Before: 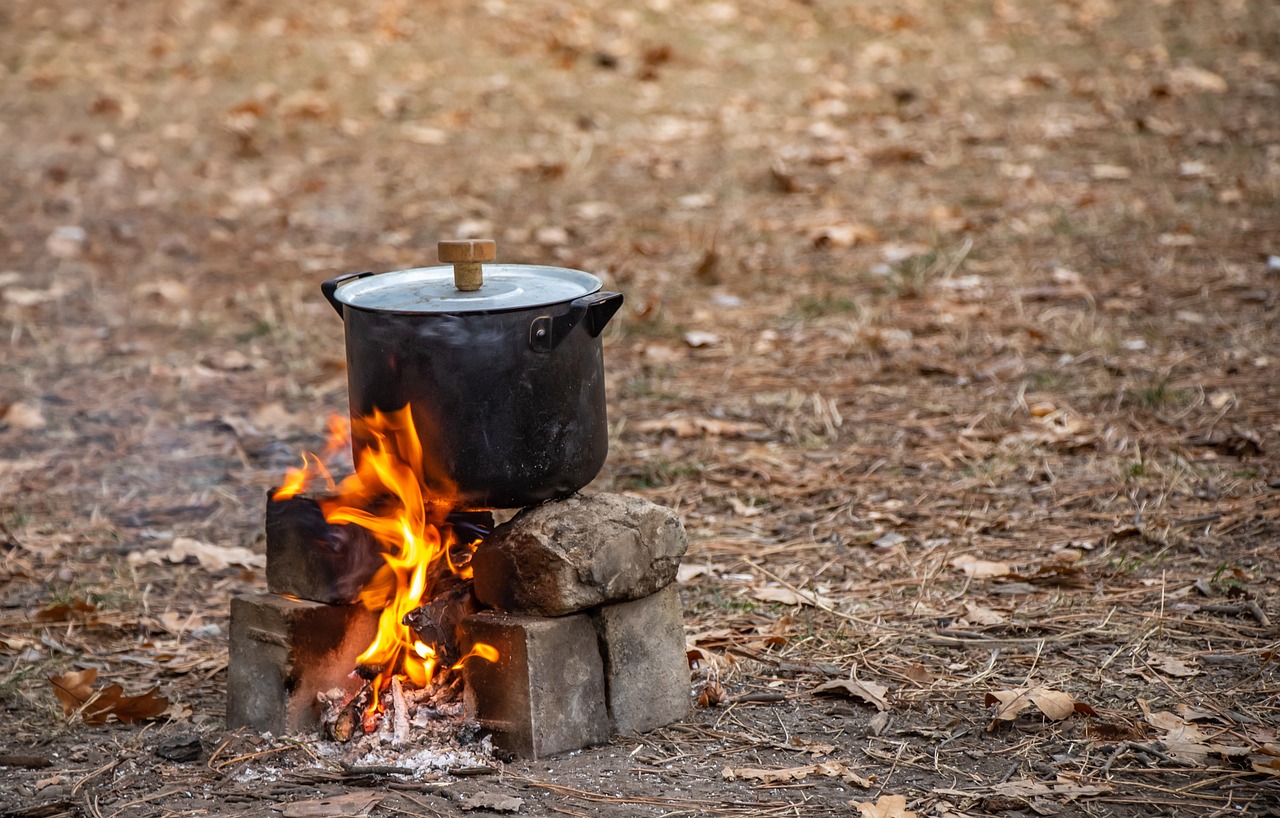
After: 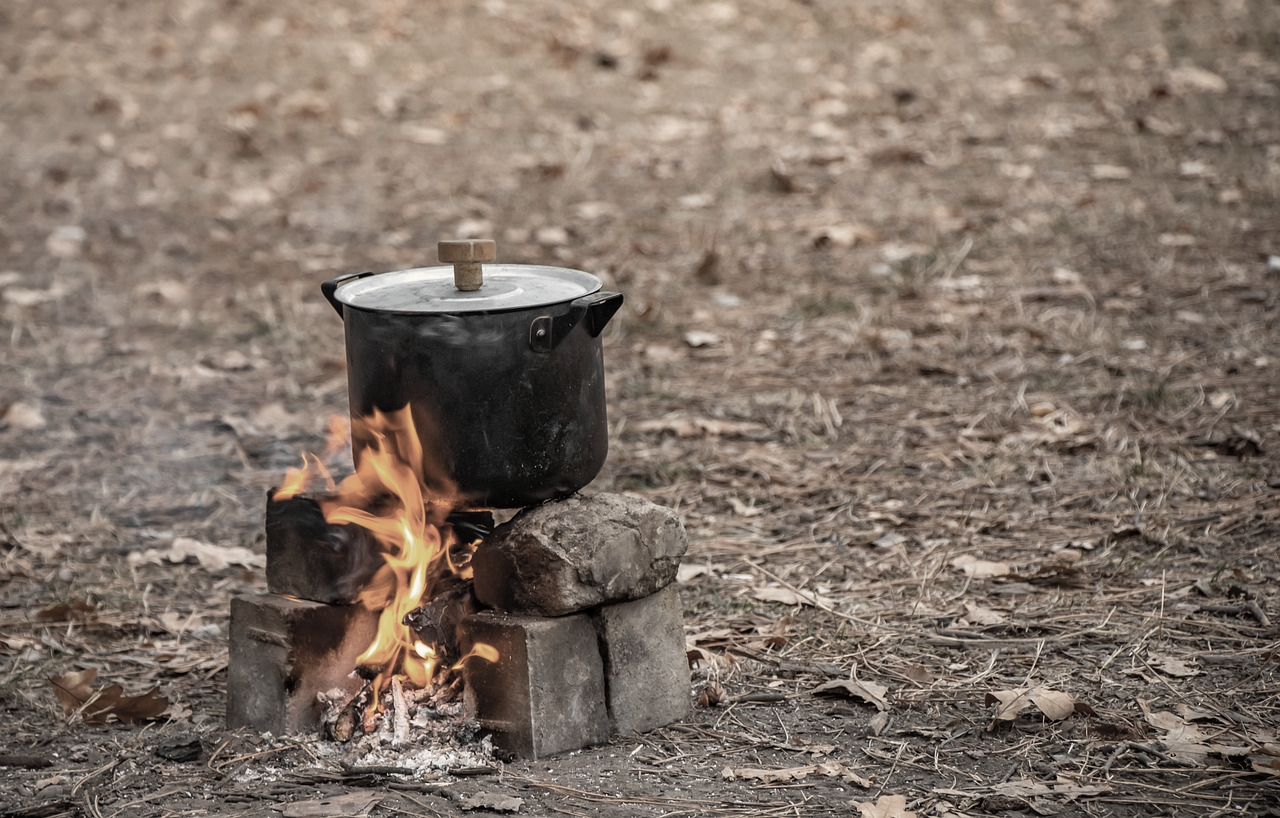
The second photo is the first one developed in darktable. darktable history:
white balance: red 1.045, blue 0.932
color zones: curves: ch0 [(0, 0.613) (0.01, 0.613) (0.245, 0.448) (0.498, 0.529) (0.642, 0.665) (0.879, 0.777) (0.99, 0.613)]; ch1 [(0, 0.035) (0.121, 0.189) (0.259, 0.197) (0.415, 0.061) (0.589, 0.022) (0.732, 0.022) (0.857, 0.026) (0.991, 0.053)]
